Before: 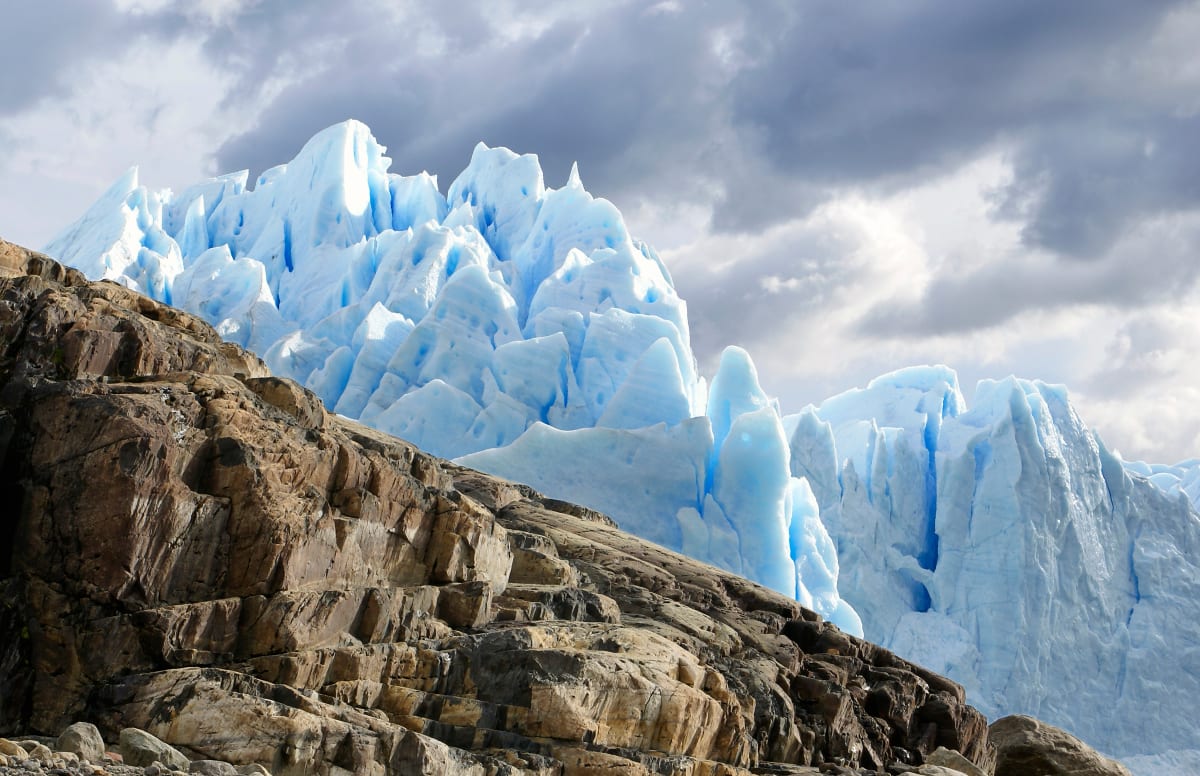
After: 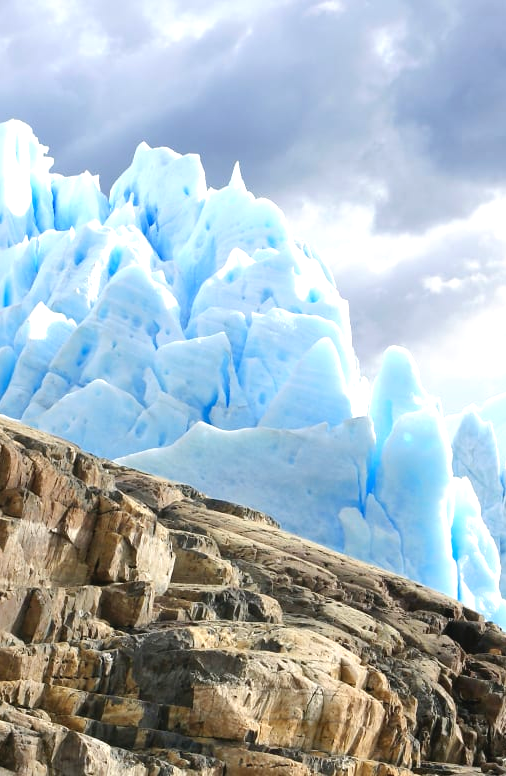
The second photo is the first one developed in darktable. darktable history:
levels: levels [0, 0.478, 1]
exposure: black level correction -0.002, exposure 0.542 EV, compensate highlight preservation false
crop: left 28.185%, right 29.598%
